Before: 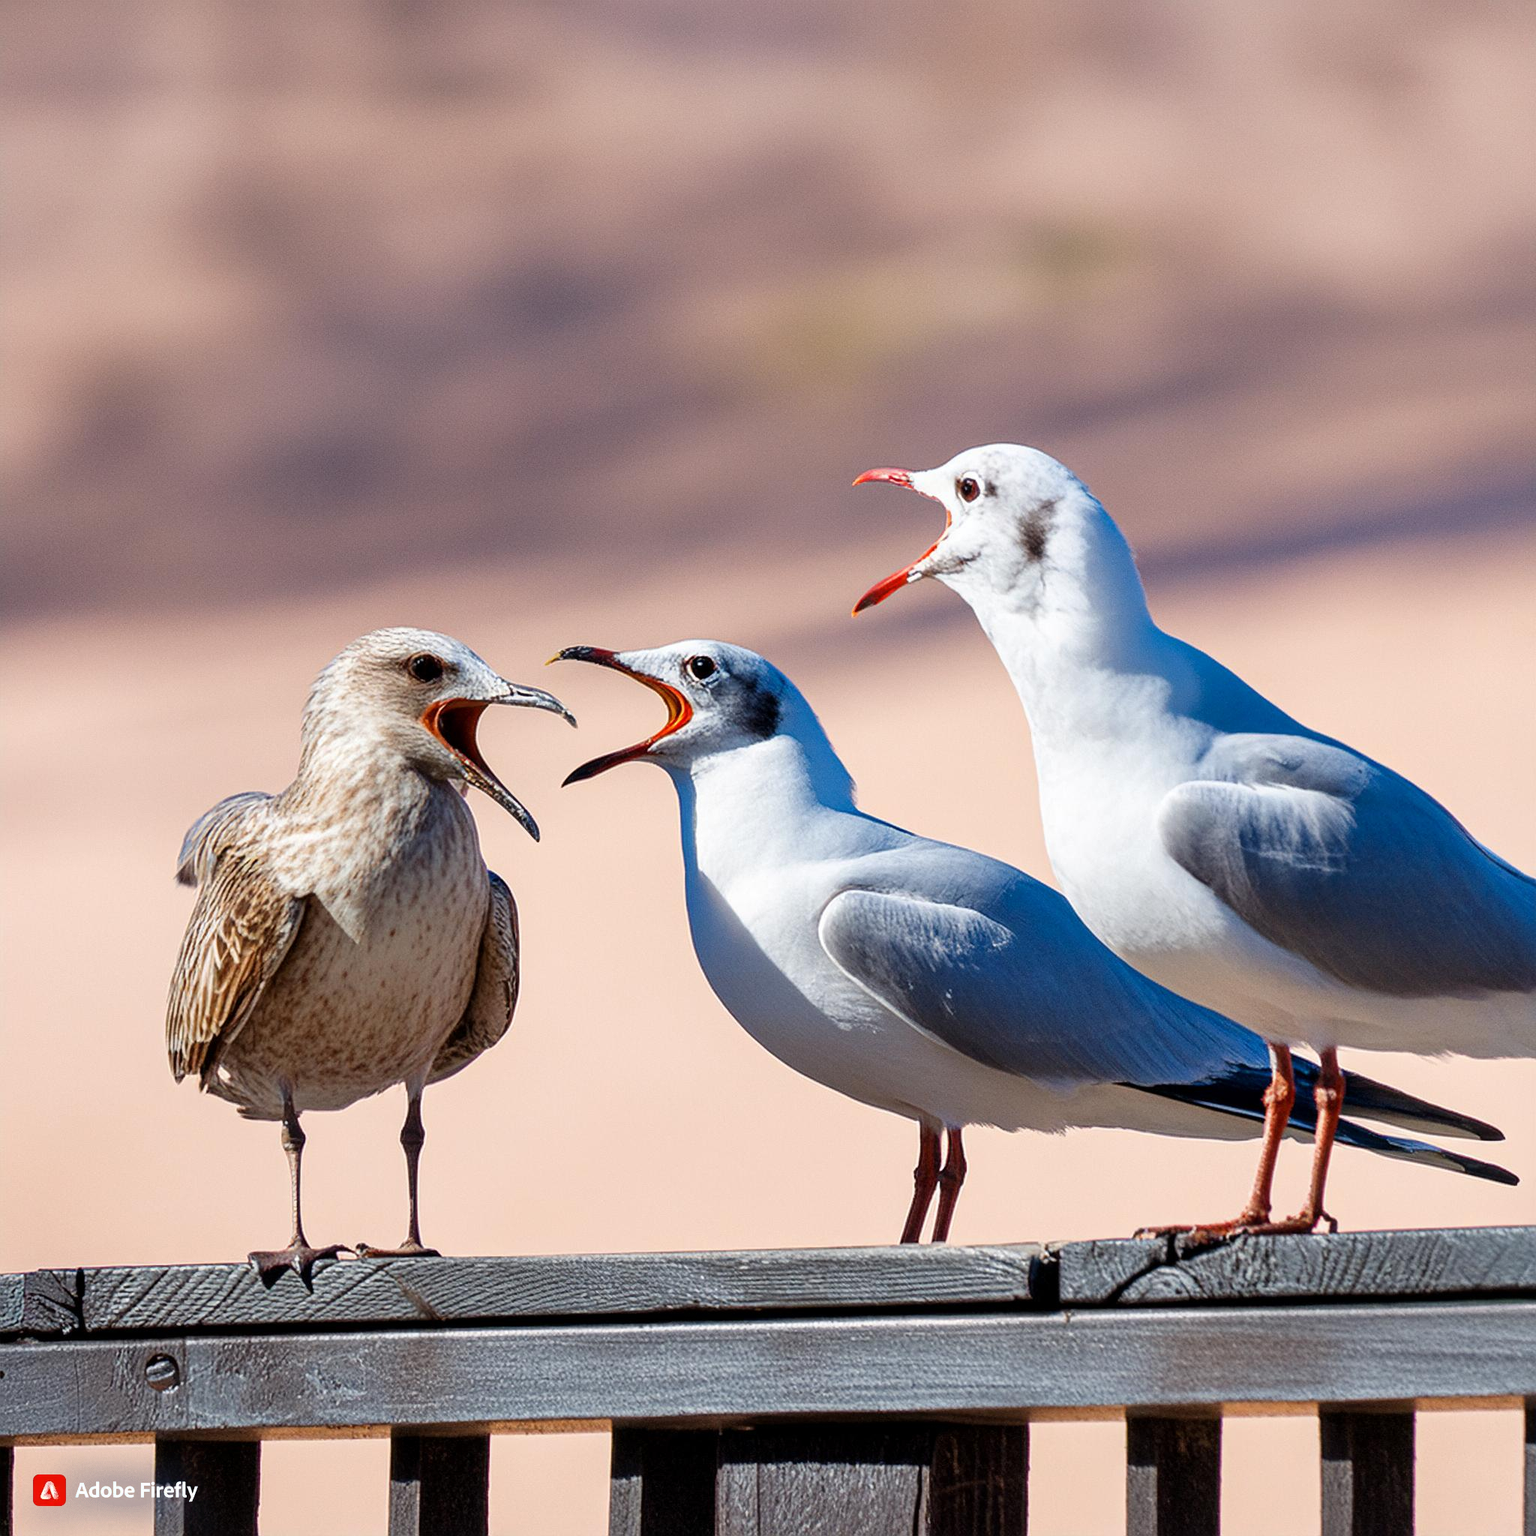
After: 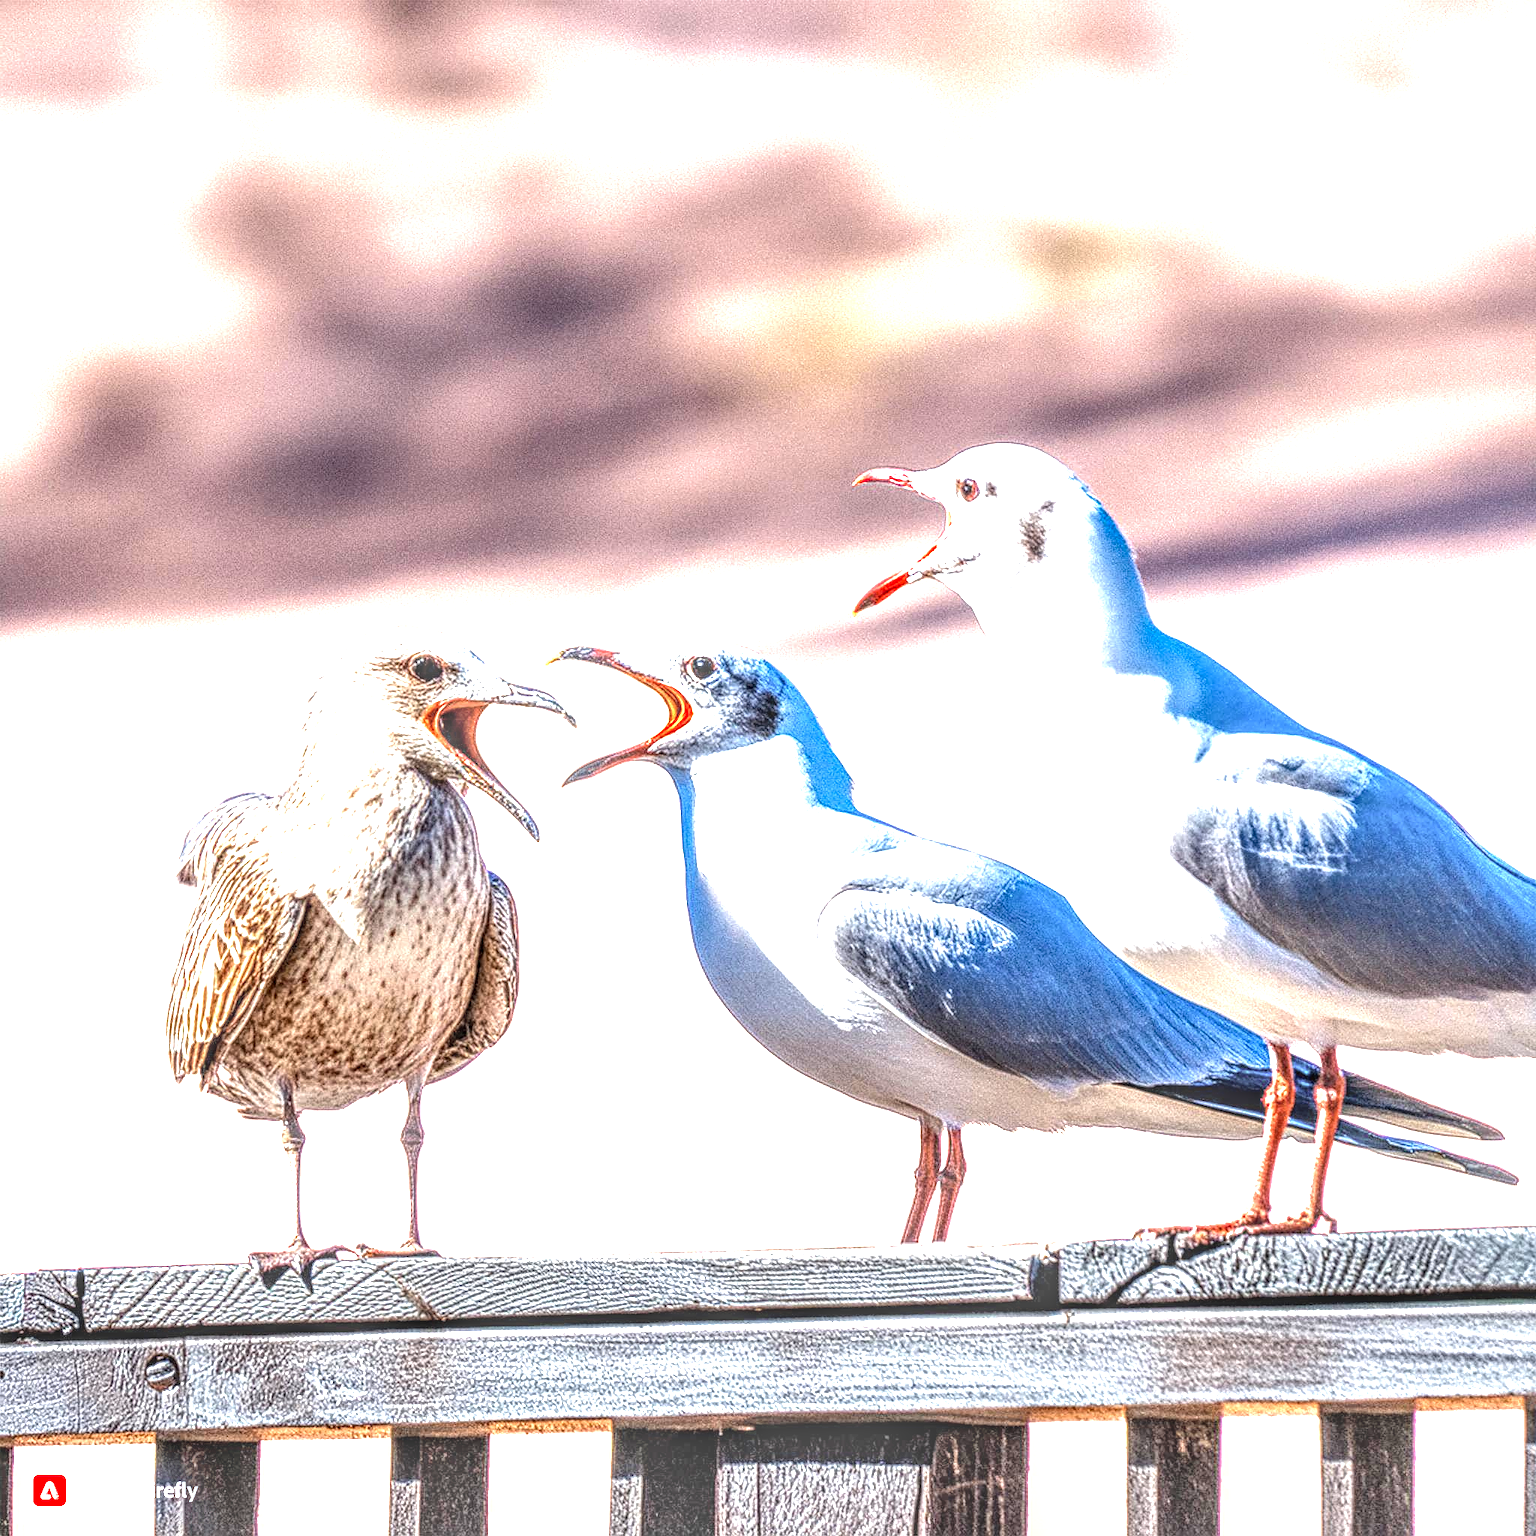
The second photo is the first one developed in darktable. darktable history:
exposure: black level correction 0, exposure 1.46 EV, compensate exposure bias true, compensate highlight preservation false
local contrast: highlights 2%, shadows 5%, detail 300%, midtone range 0.302
